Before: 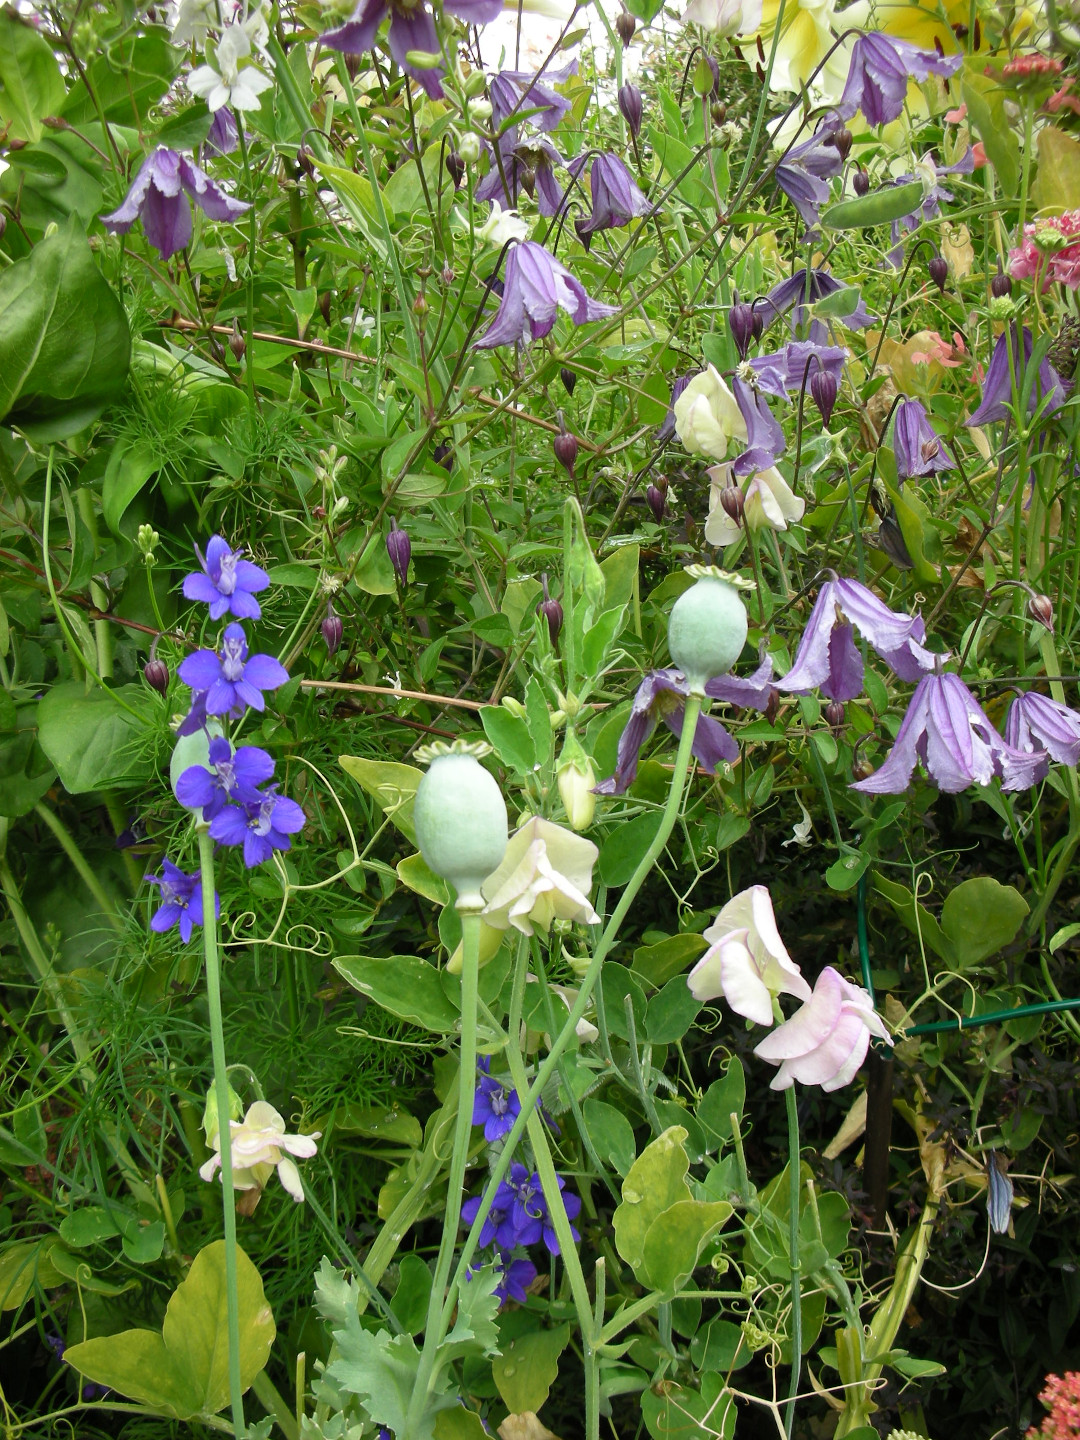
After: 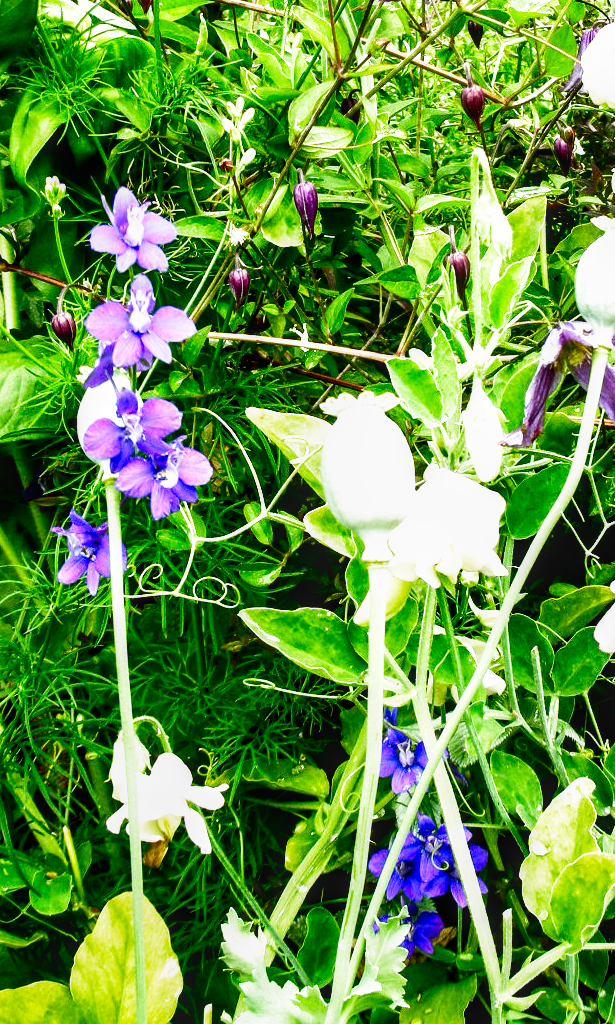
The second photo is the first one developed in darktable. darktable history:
contrast brightness saturation: contrast 0.172, saturation 0.304
filmic rgb: middle gray luminance 10%, black relative exposure -8.61 EV, white relative exposure 3.27 EV, threshold 3.03 EV, target black luminance 0%, hardness 5.21, latitude 44.59%, contrast 1.313, highlights saturation mix 3.65%, shadows ↔ highlights balance 25.24%, add noise in highlights 0.001, preserve chrominance no, color science v3 (2019), use custom middle-gray values true, contrast in highlights soft, enable highlight reconstruction true
crop: left 8.686%, top 24.167%, right 34.284%, bottom 4.684%
local contrast: on, module defaults
color balance rgb: perceptual saturation grading › global saturation 0.813%, perceptual brilliance grading › highlights 4.397%, perceptual brilliance grading › shadows -9.423%, global vibrance 14.732%
tone equalizer: -8 EV -0.758 EV, -7 EV -0.665 EV, -6 EV -0.628 EV, -5 EV -0.373 EV, -3 EV 0.404 EV, -2 EV 0.6 EV, -1 EV 0.683 EV, +0 EV 0.73 EV, edges refinement/feathering 500, mask exposure compensation -1.57 EV, preserve details no
